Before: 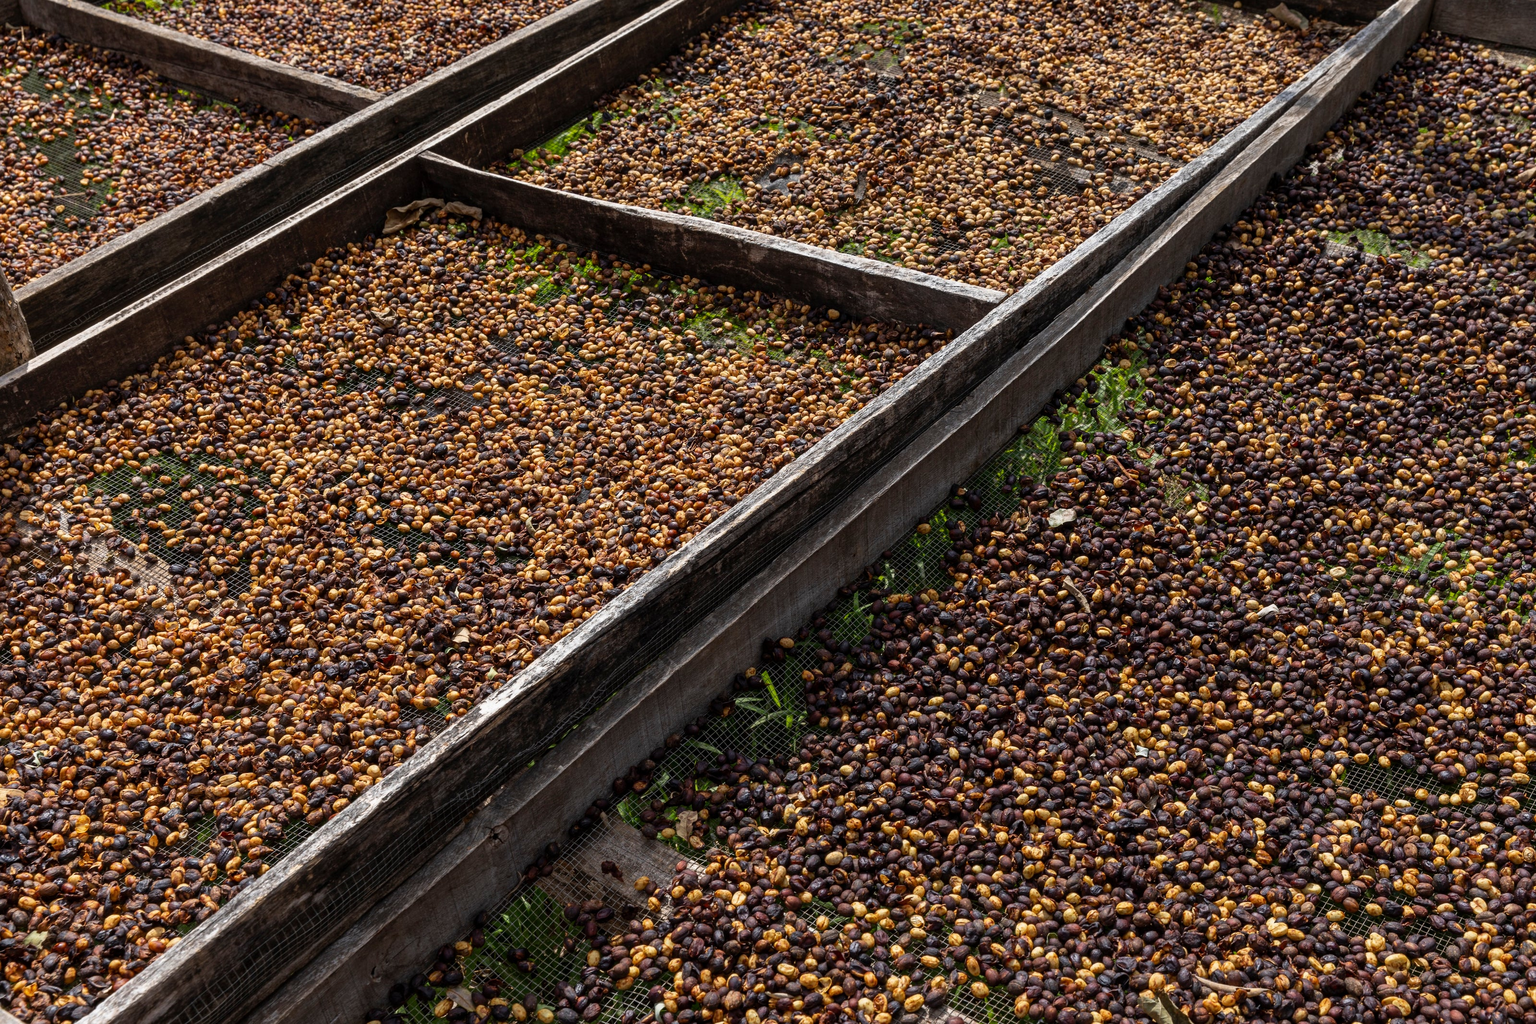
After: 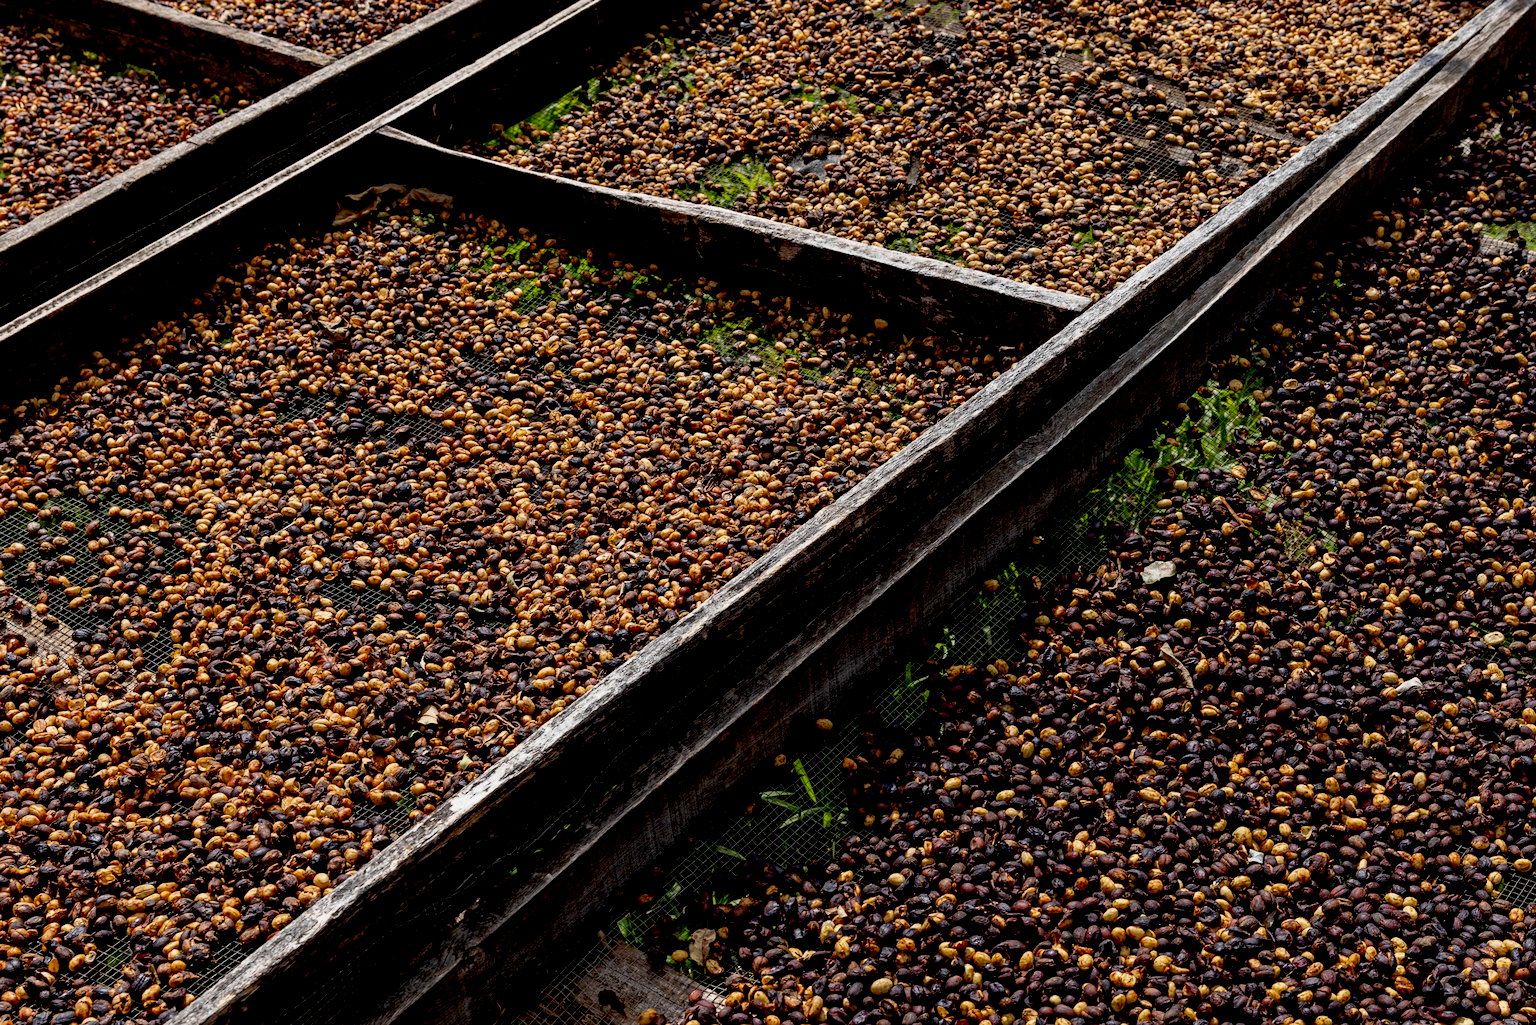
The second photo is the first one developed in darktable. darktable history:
exposure: black level correction 0.029, exposure -0.076 EV, compensate highlight preservation false
crop and rotate: left 7.133%, top 4.685%, right 10.618%, bottom 13.006%
